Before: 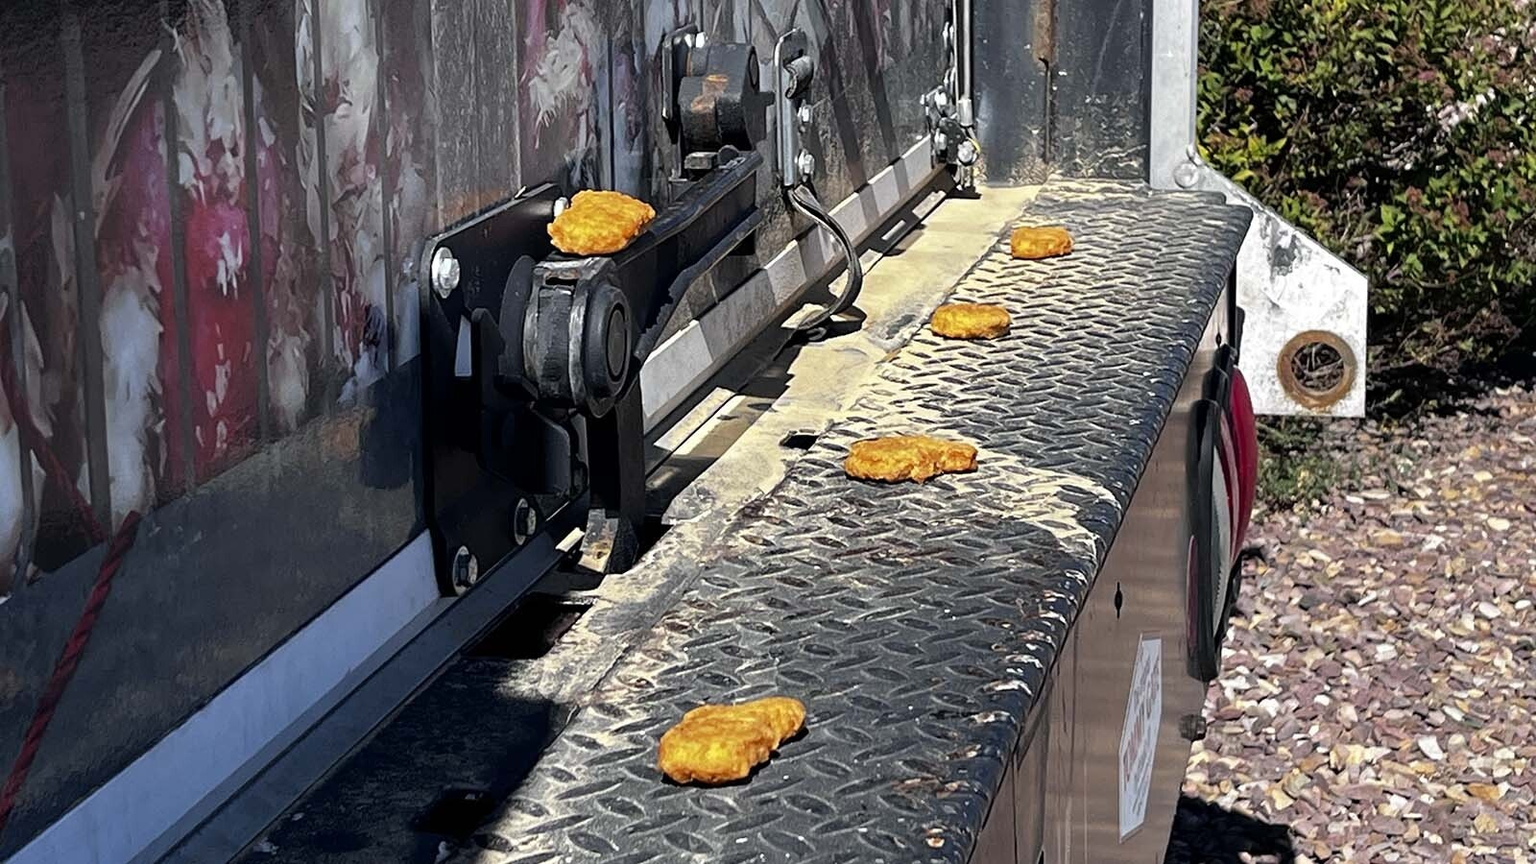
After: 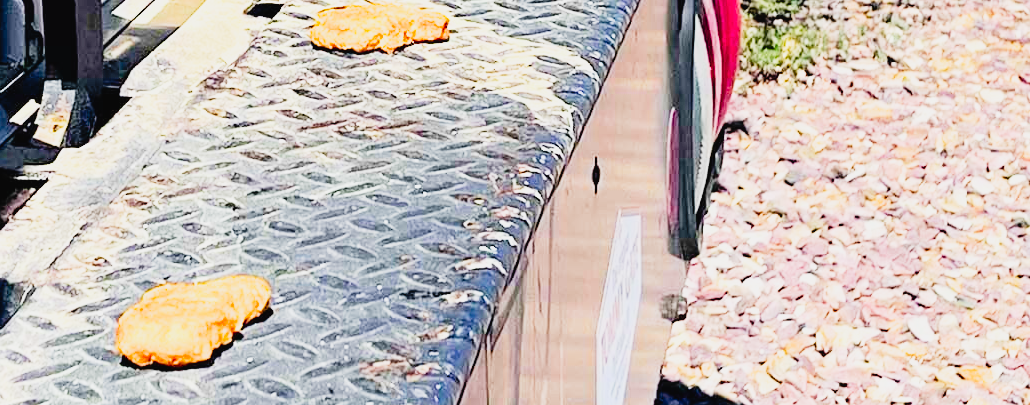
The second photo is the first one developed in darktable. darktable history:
tone curve: curves: ch0 [(0, 0.022) (0.114, 0.088) (0.282, 0.316) (0.446, 0.511) (0.613, 0.693) (0.786, 0.843) (0.999, 0.949)]; ch1 [(0, 0) (0.395, 0.343) (0.463, 0.427) (0.486, 0.474) (0.503, 0.5) (0.535, 0.522) (0.555, 0.566) (0.594, 0.614) (0.755, 0.793) (1, 1)]; ch2 [(0, 0) (0.369, 0.388) (0.449, 0.431) (0.501, 0.5) (0.528, 0.517) (0.561, 0.59) (0.612, 0.646) (0.697, 0.721) (1, 1)], preserve colors none
tone equalizer: on, module defaults
color balance rgb: perceptual saturation grading › global saturation 30.894%, global vibrance 9.88%
crop and rotate: left 35.621%, top 50.11%, bottom 4.833%
contrast brightness saturation: contrast 0.088, saturation 0.281
exposure: exposure 2.055 EV, compensate highlight preservation false
filmic rgb: black relative exposure -7.65 EV, white relative exposure 4.56 EV, hardness 3.61
